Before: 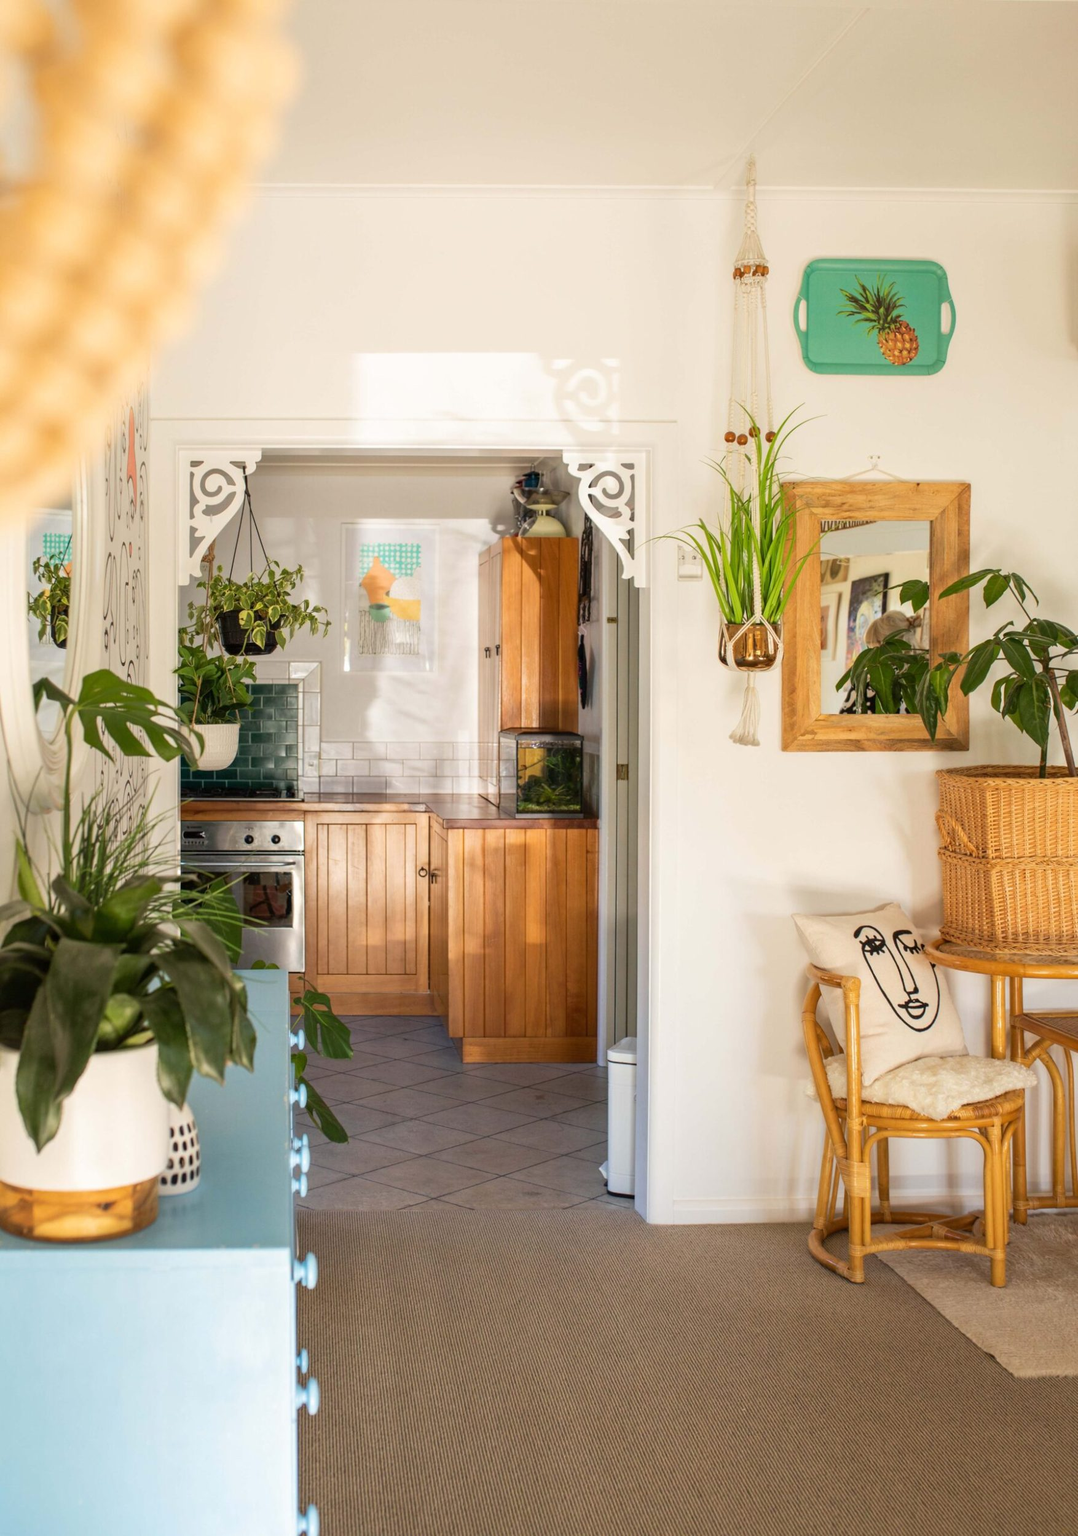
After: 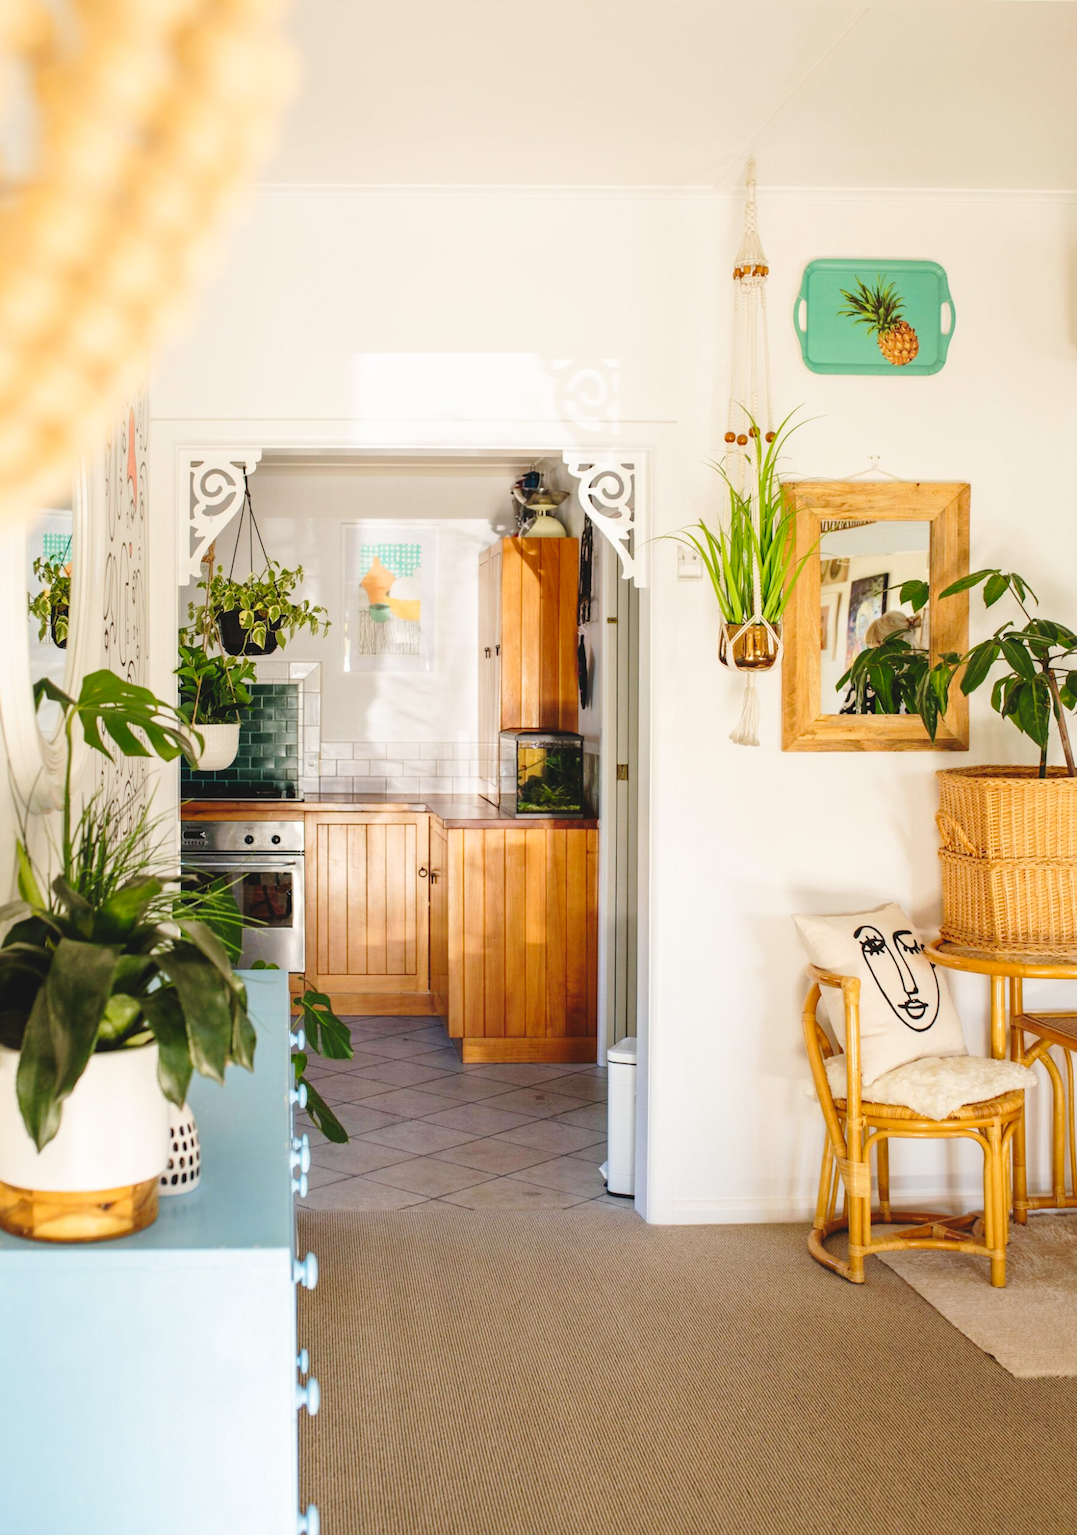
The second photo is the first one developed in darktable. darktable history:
tone curve: curves: ch0 [(0, 0) (0.003, 0.072) (0.011, 0.073) (0.025, 0.072) (0.044, 0.076) (0.069, 0.089) (0.1, 0.103) (0.136, 0.123) (0.177, 0.158) (0.224, 0.21) (0.277, 0.275) (0.335, 0.372) (0.399, 0.463) (0.468, 0.556) (0.543, 0.633) (0.623, 0.712) (0.709, 0.795) (0.801, 0.869) (0.898, 0.942) (1, 1)], preserve colors none
